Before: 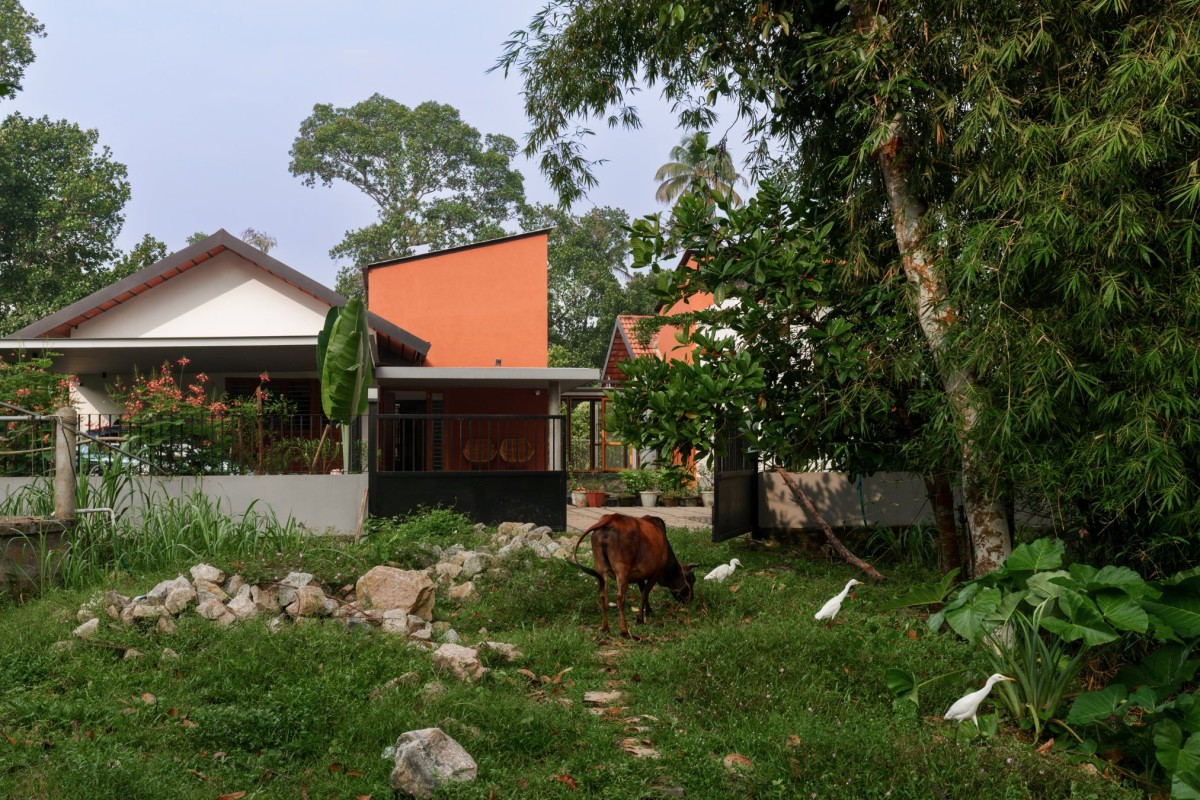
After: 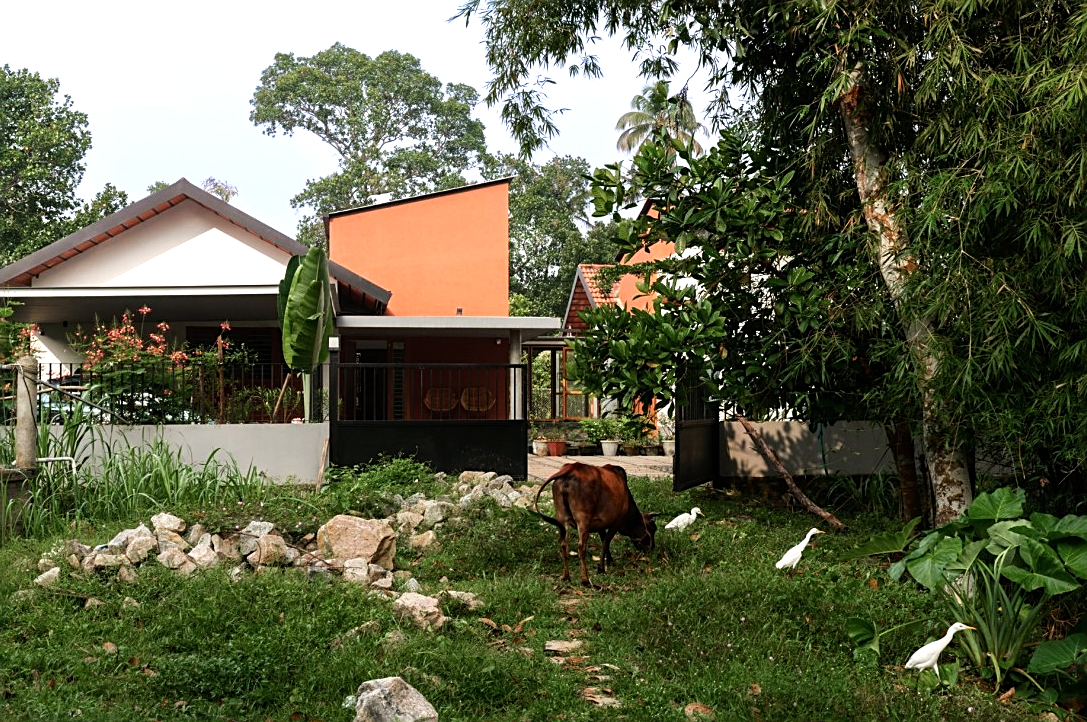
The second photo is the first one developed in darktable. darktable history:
crop: left 3.257%, top 6.489%, right 6.123%, bottom 3.253%
tone equalizer: -8 EV -0.745 EV, -7 EV -0.732 EV, -6 EV -0.579 EV, -5 EV -0.386 EV, -3 EV 0.369 EV, -2 EV 0.6 EV, -1 EV 0.693 EV, +0 EV 0.779 EV, mask exposure compensation -0.501 EV
sharpen: on, module defaults
